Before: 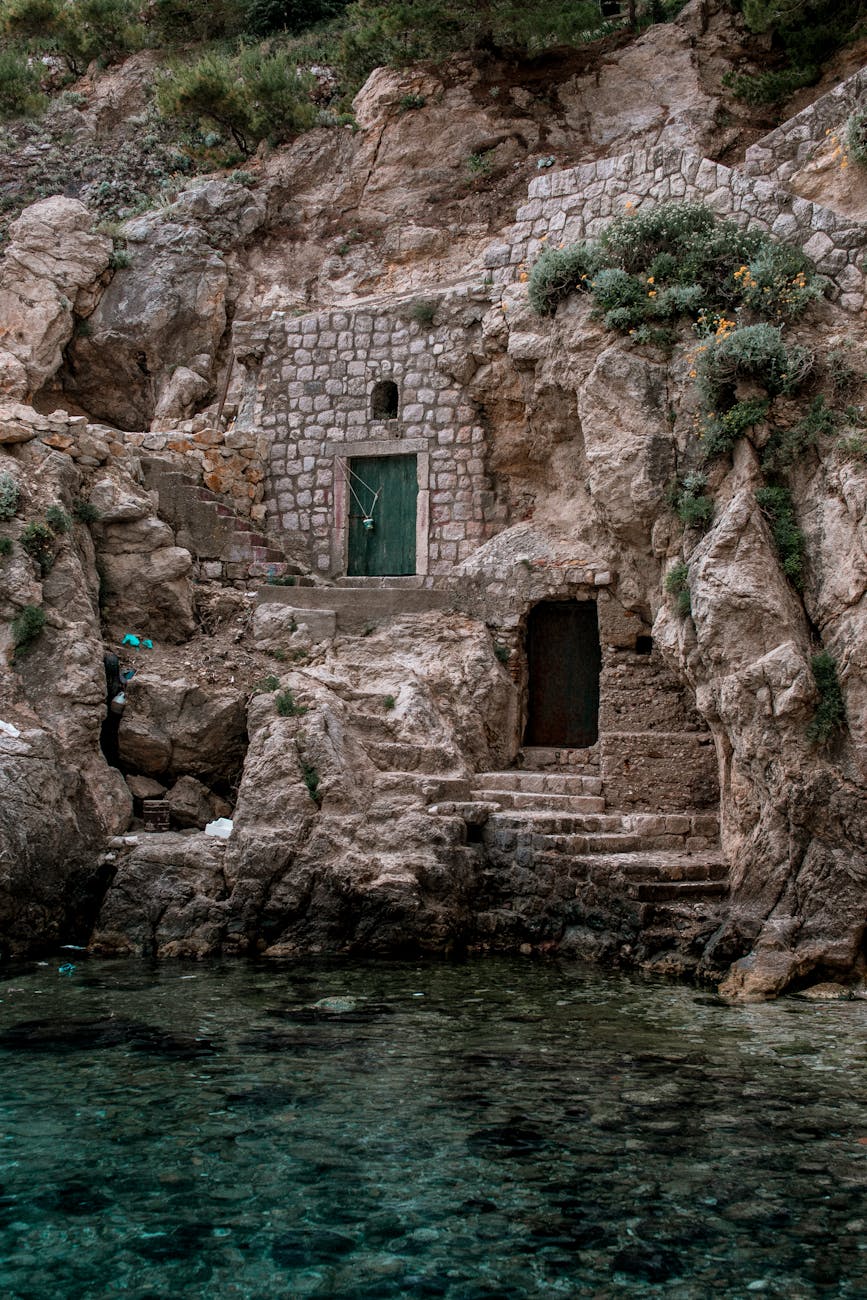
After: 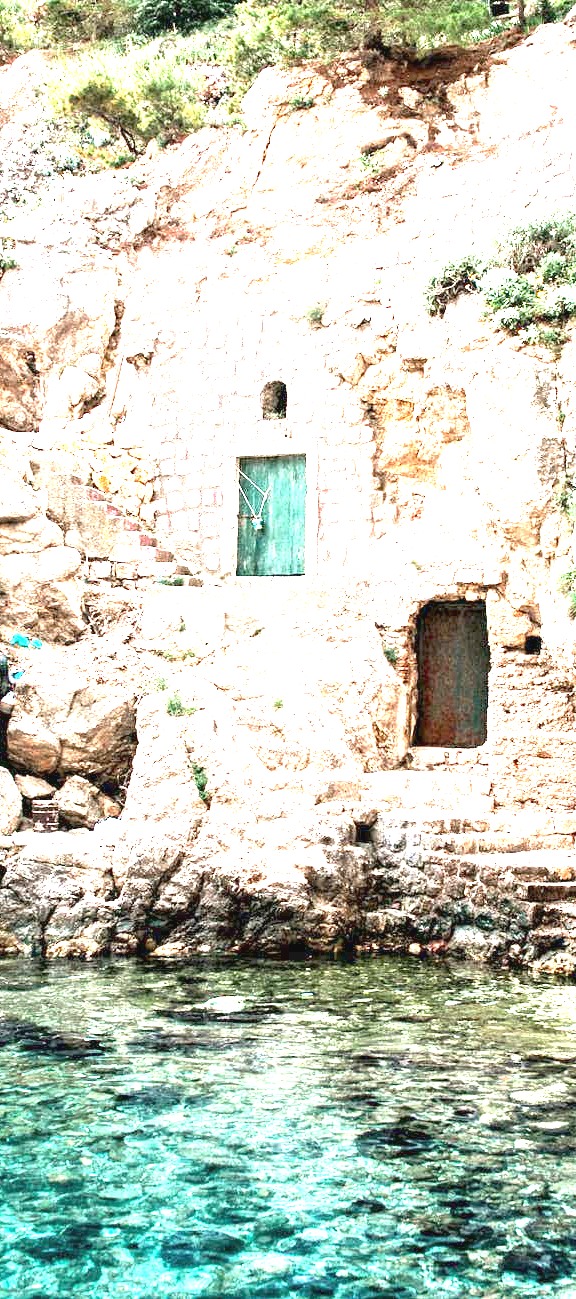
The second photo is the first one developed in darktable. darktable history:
exposure: black level correction 0, exposure 4.089 EV, compensate highlight preservation false
crop and rotate: left 12.86%, right 20.636%
